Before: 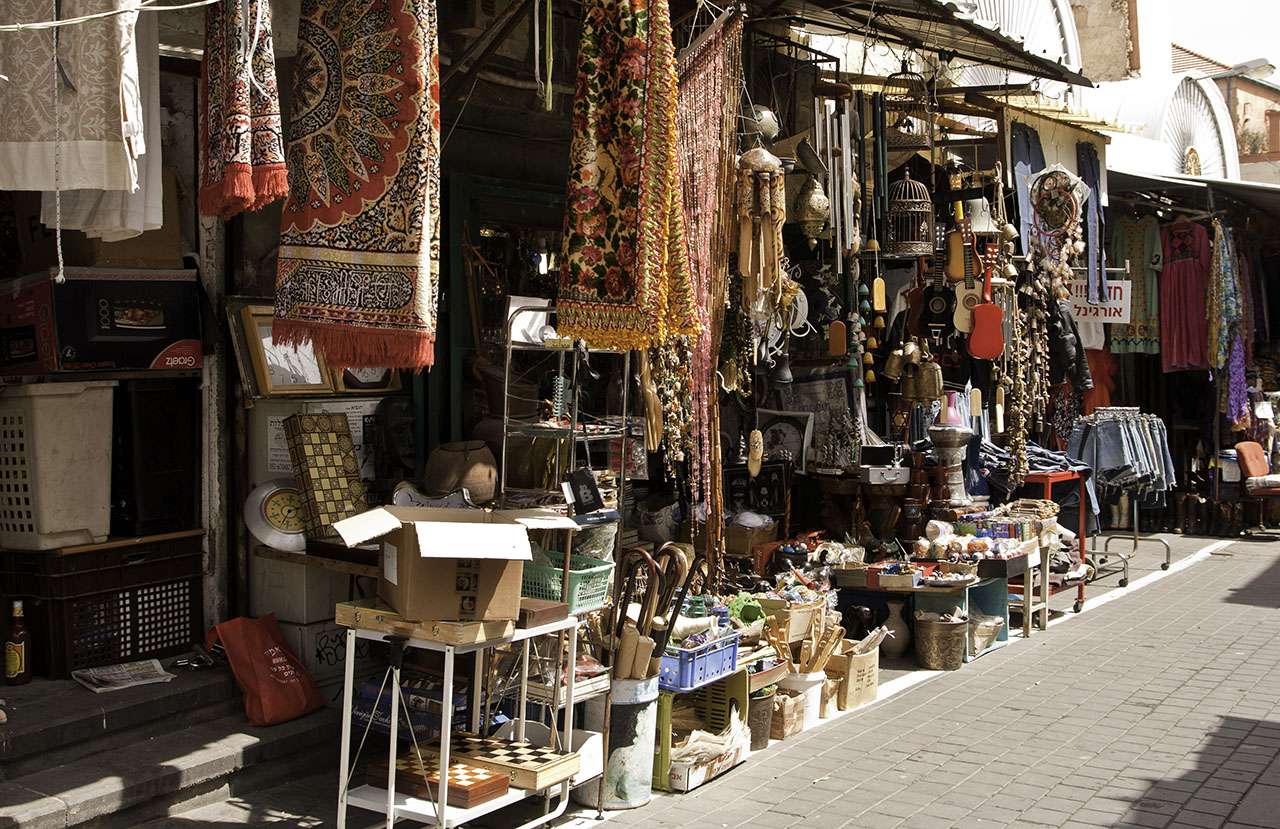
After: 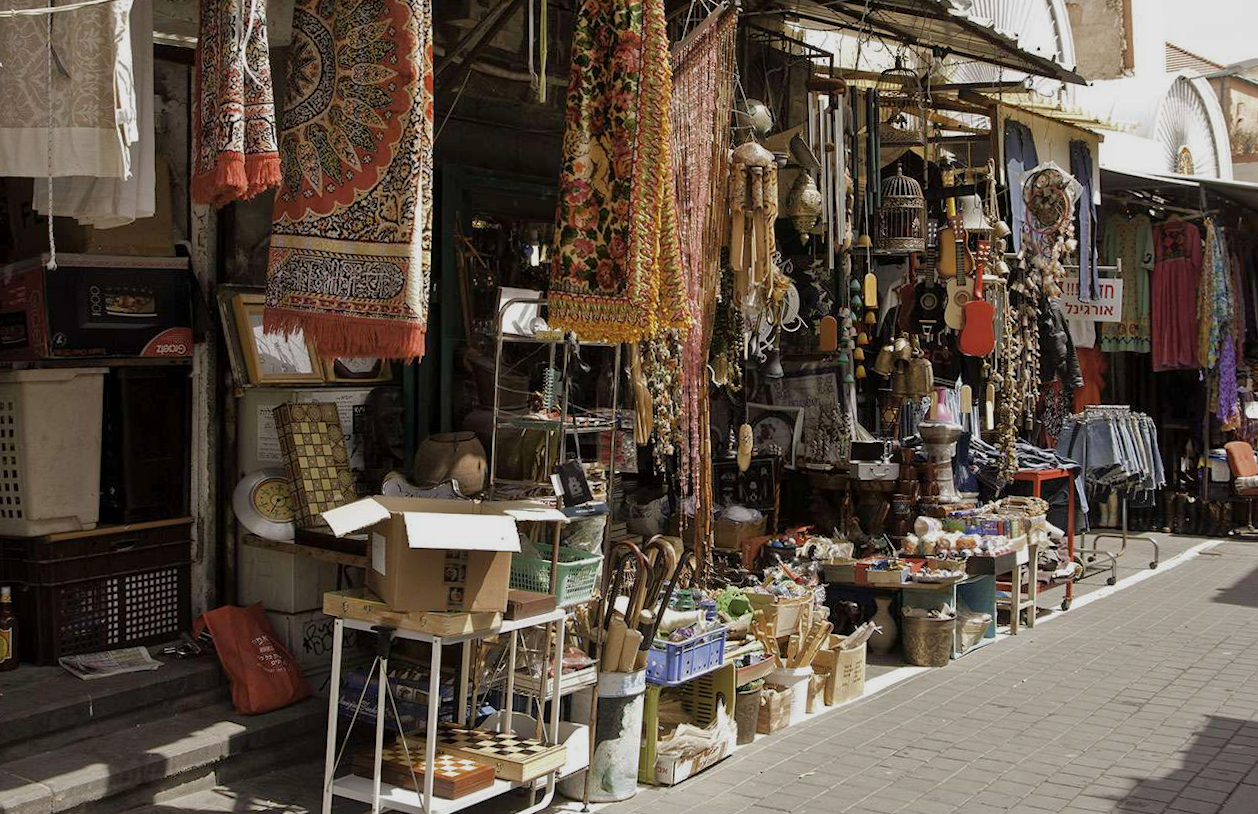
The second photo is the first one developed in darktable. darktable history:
tone equalizer: -8 EV 0.288 EV, -7 EV 0.415 EV, -6 EV 0.439 EV, -5 EV 0.247 EV, -3 EV -0.25 EV, -2 EV -0.425 EV, -1 EV -0.427 EV, +0 EV -0.248 EV, edges refinement/feathering 500, mask exposure compensation -1.57 EV, preserve details no
crop and rotate: angle -0.649°
